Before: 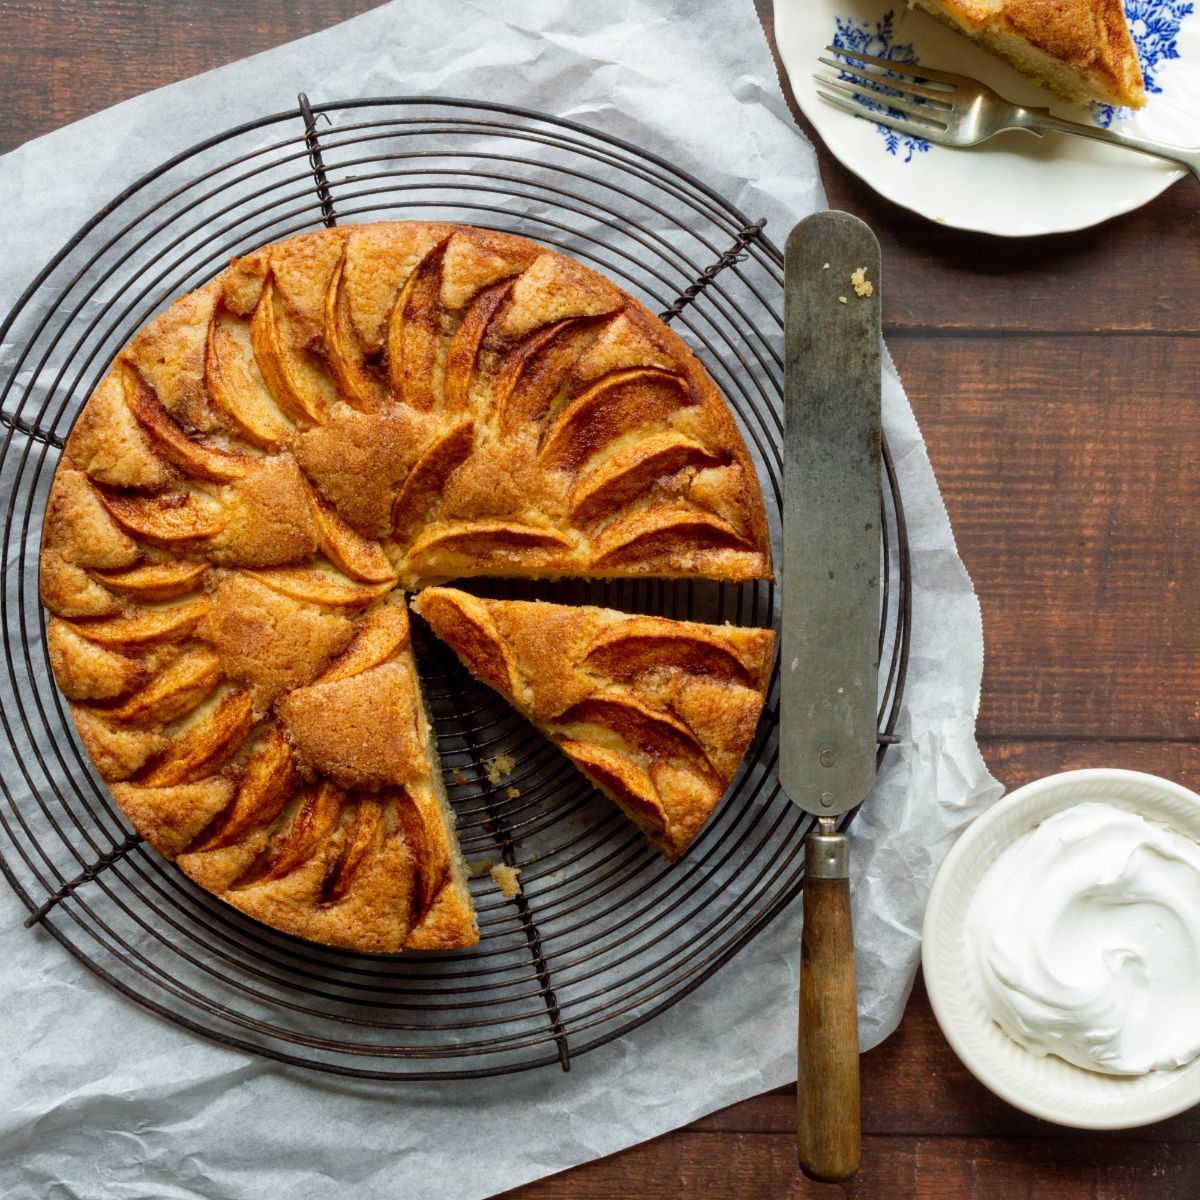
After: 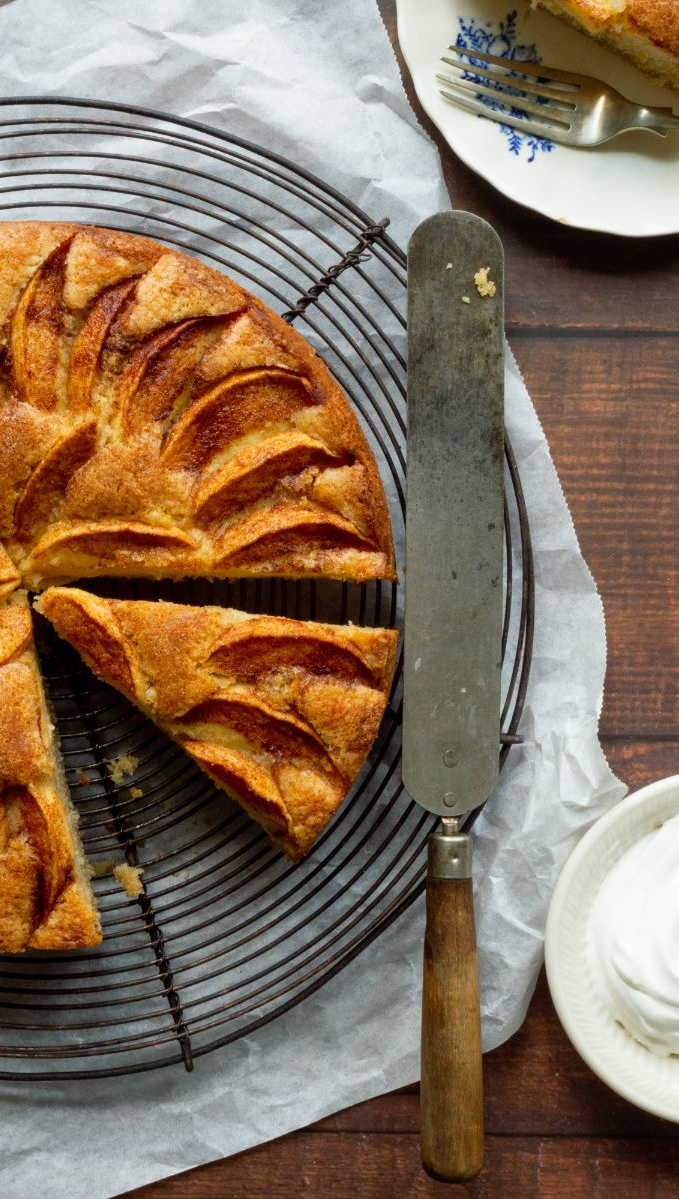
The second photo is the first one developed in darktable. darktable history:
crop: left 31.495%, top 0.008%, right 11.889%
tone equalizer: smoothing diameter 2.04%, edges refinement/feathering 15.92, mask exposure compensation -1.57 EV, filter diffusion 5
